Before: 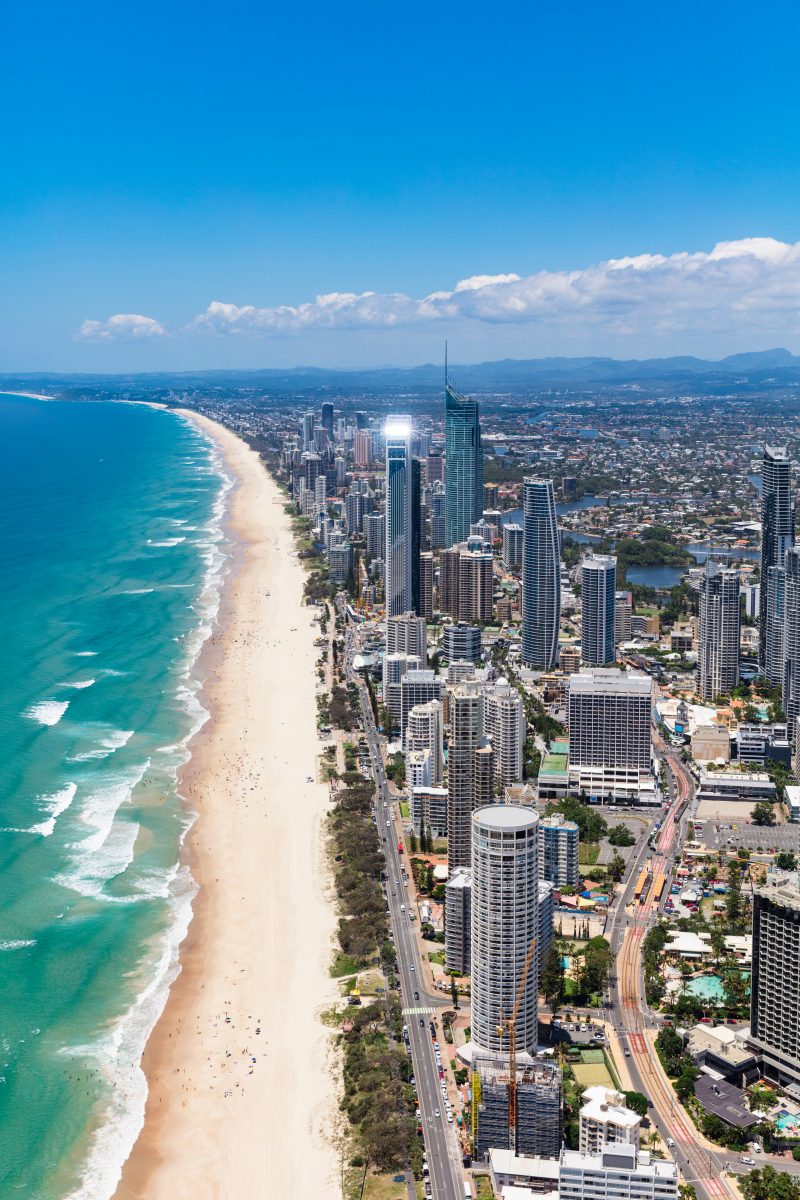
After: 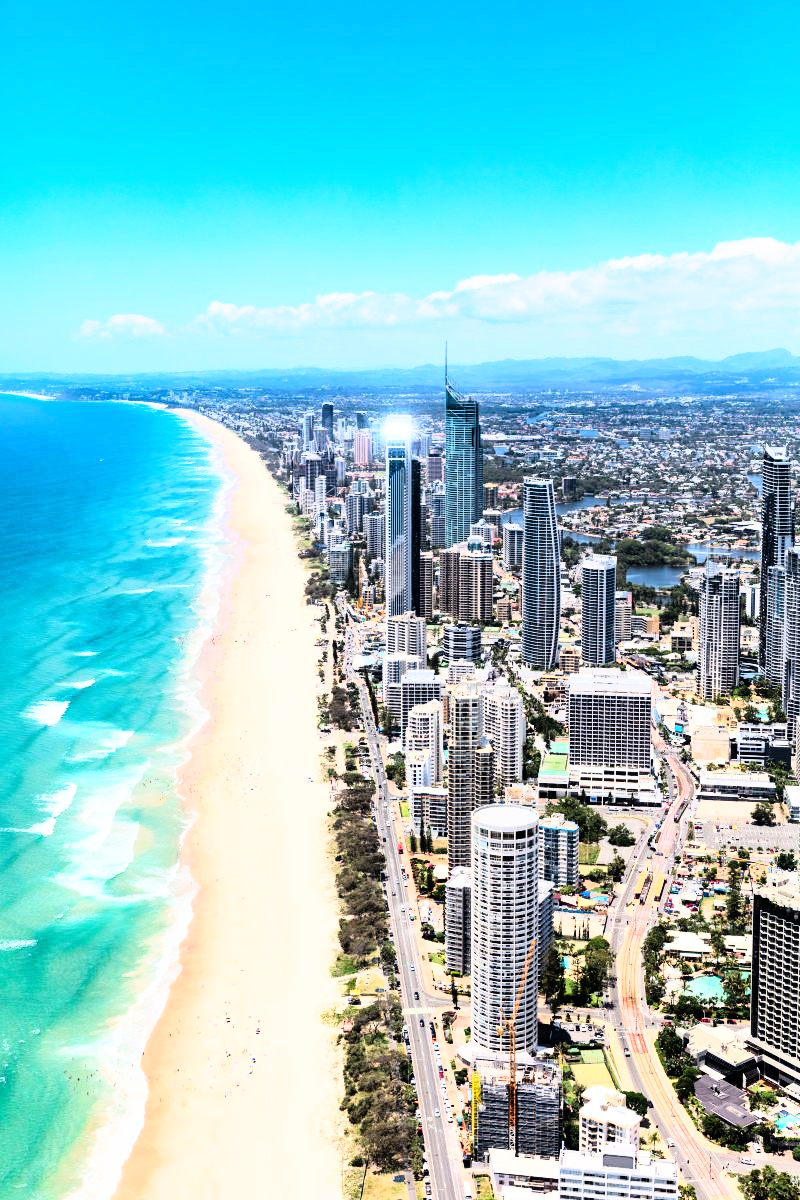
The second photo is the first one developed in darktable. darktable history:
tone equalizer: on, module defaults
rgb curve: curves: ch0 [(0, 0) (0.21, 0.15) (0.24, 0.21) (0.5, 0.75) (0.75, 0.96) (0.89, 0.99) (1, 1)]; ch1 [(0, 0.02) (0.21, 0.13) (0.25, 0.2) (0.5, 0.67) (0.75, 0.9) (0.89, 0.97) (1, 1)]; ch2 [(0, 0.02) (0.21, 0.13) (0.25, 0.2) (0.5, 0.67) (0.75, 0.9) (0.89, 0.97) (1, 1)], compensate middle gray true
exposure: compensate highlight preservation false
